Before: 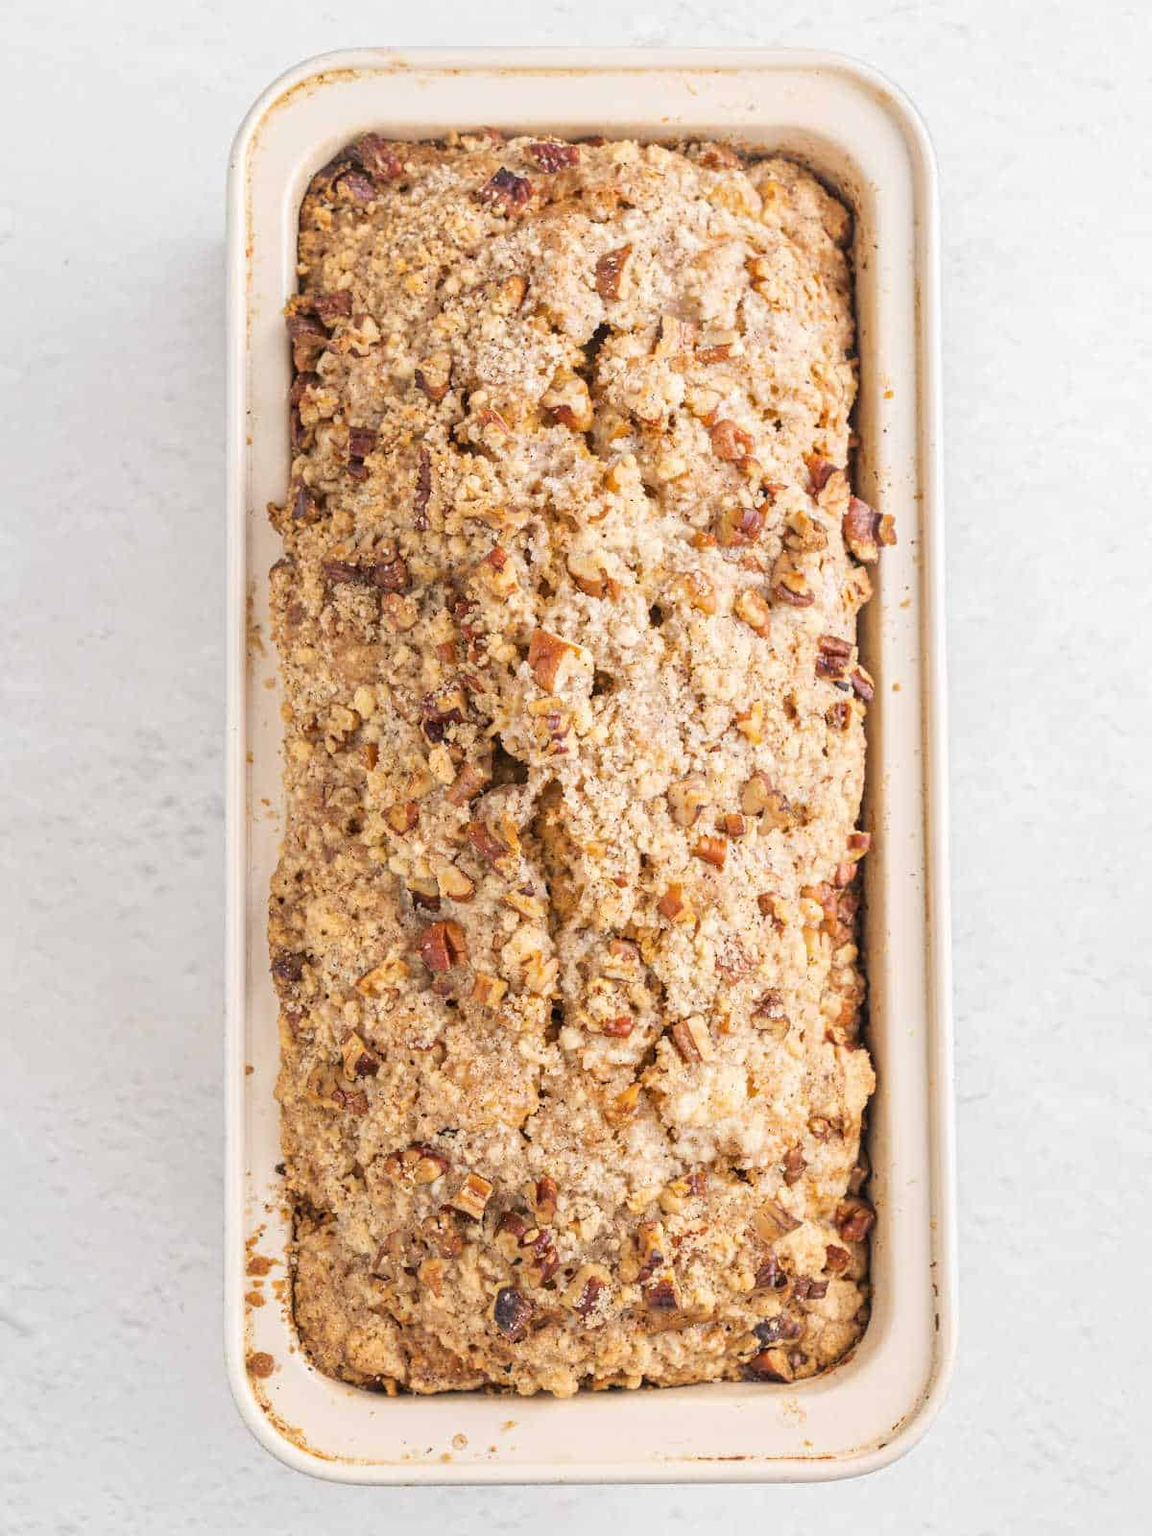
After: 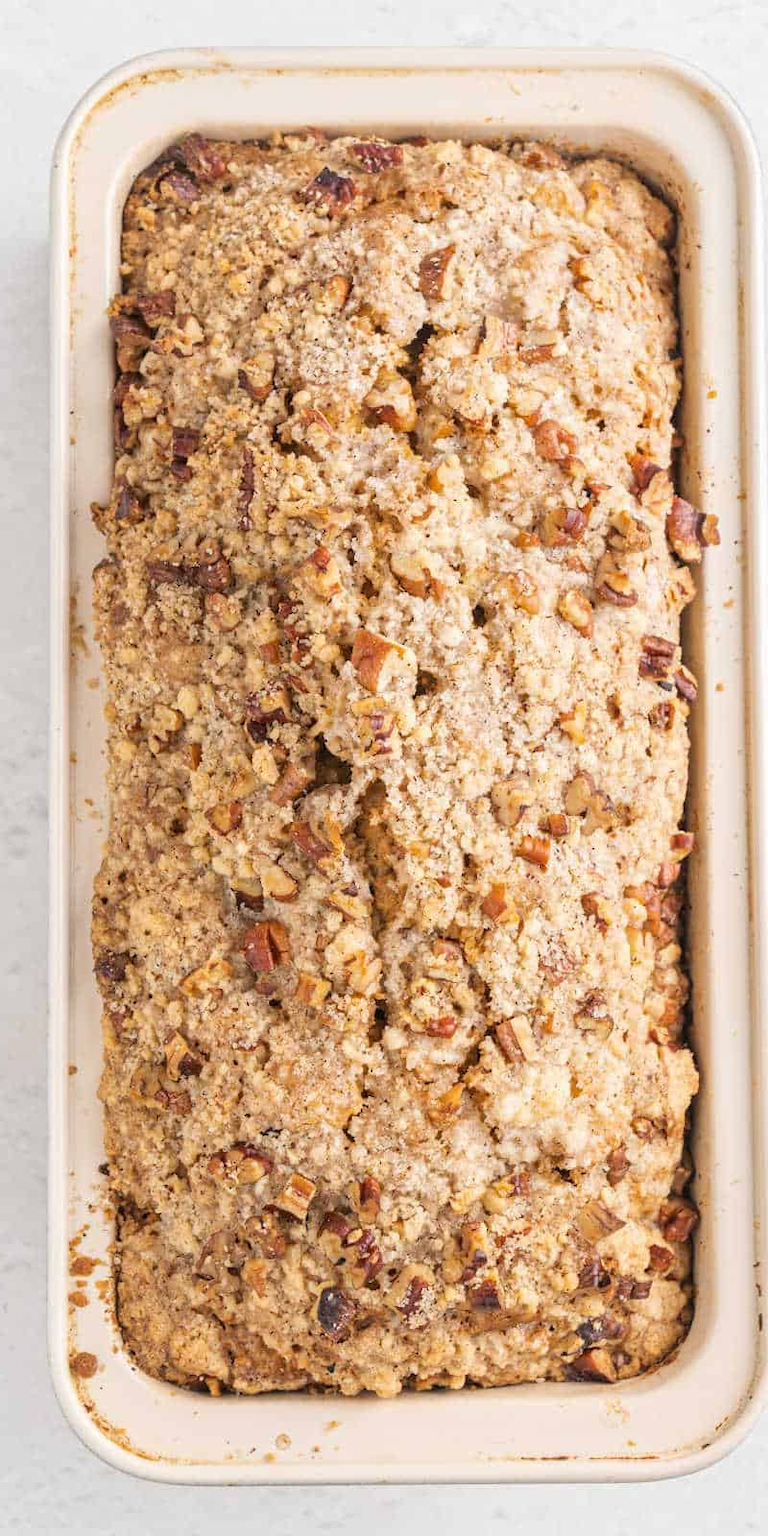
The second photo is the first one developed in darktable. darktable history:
crop: left 15.403%, right 17.866%
